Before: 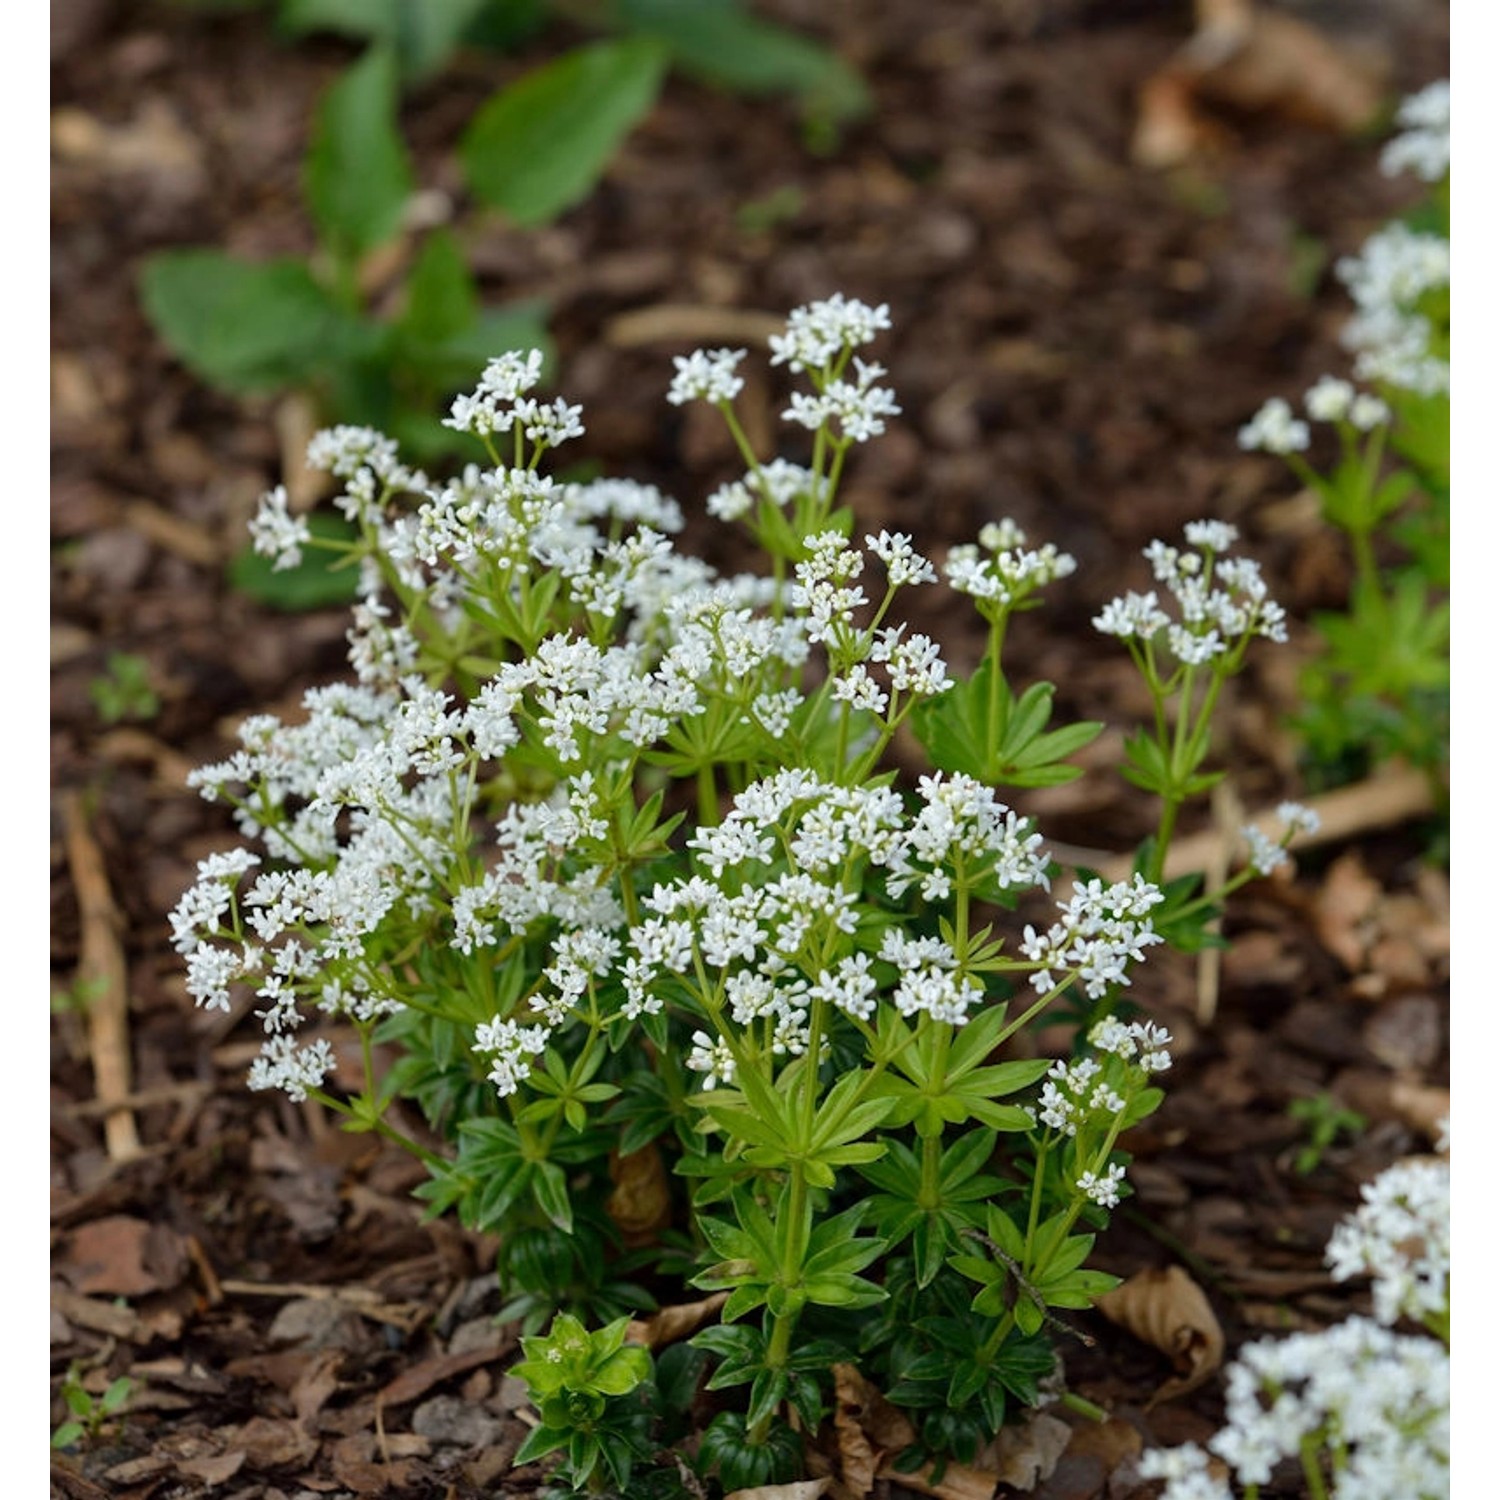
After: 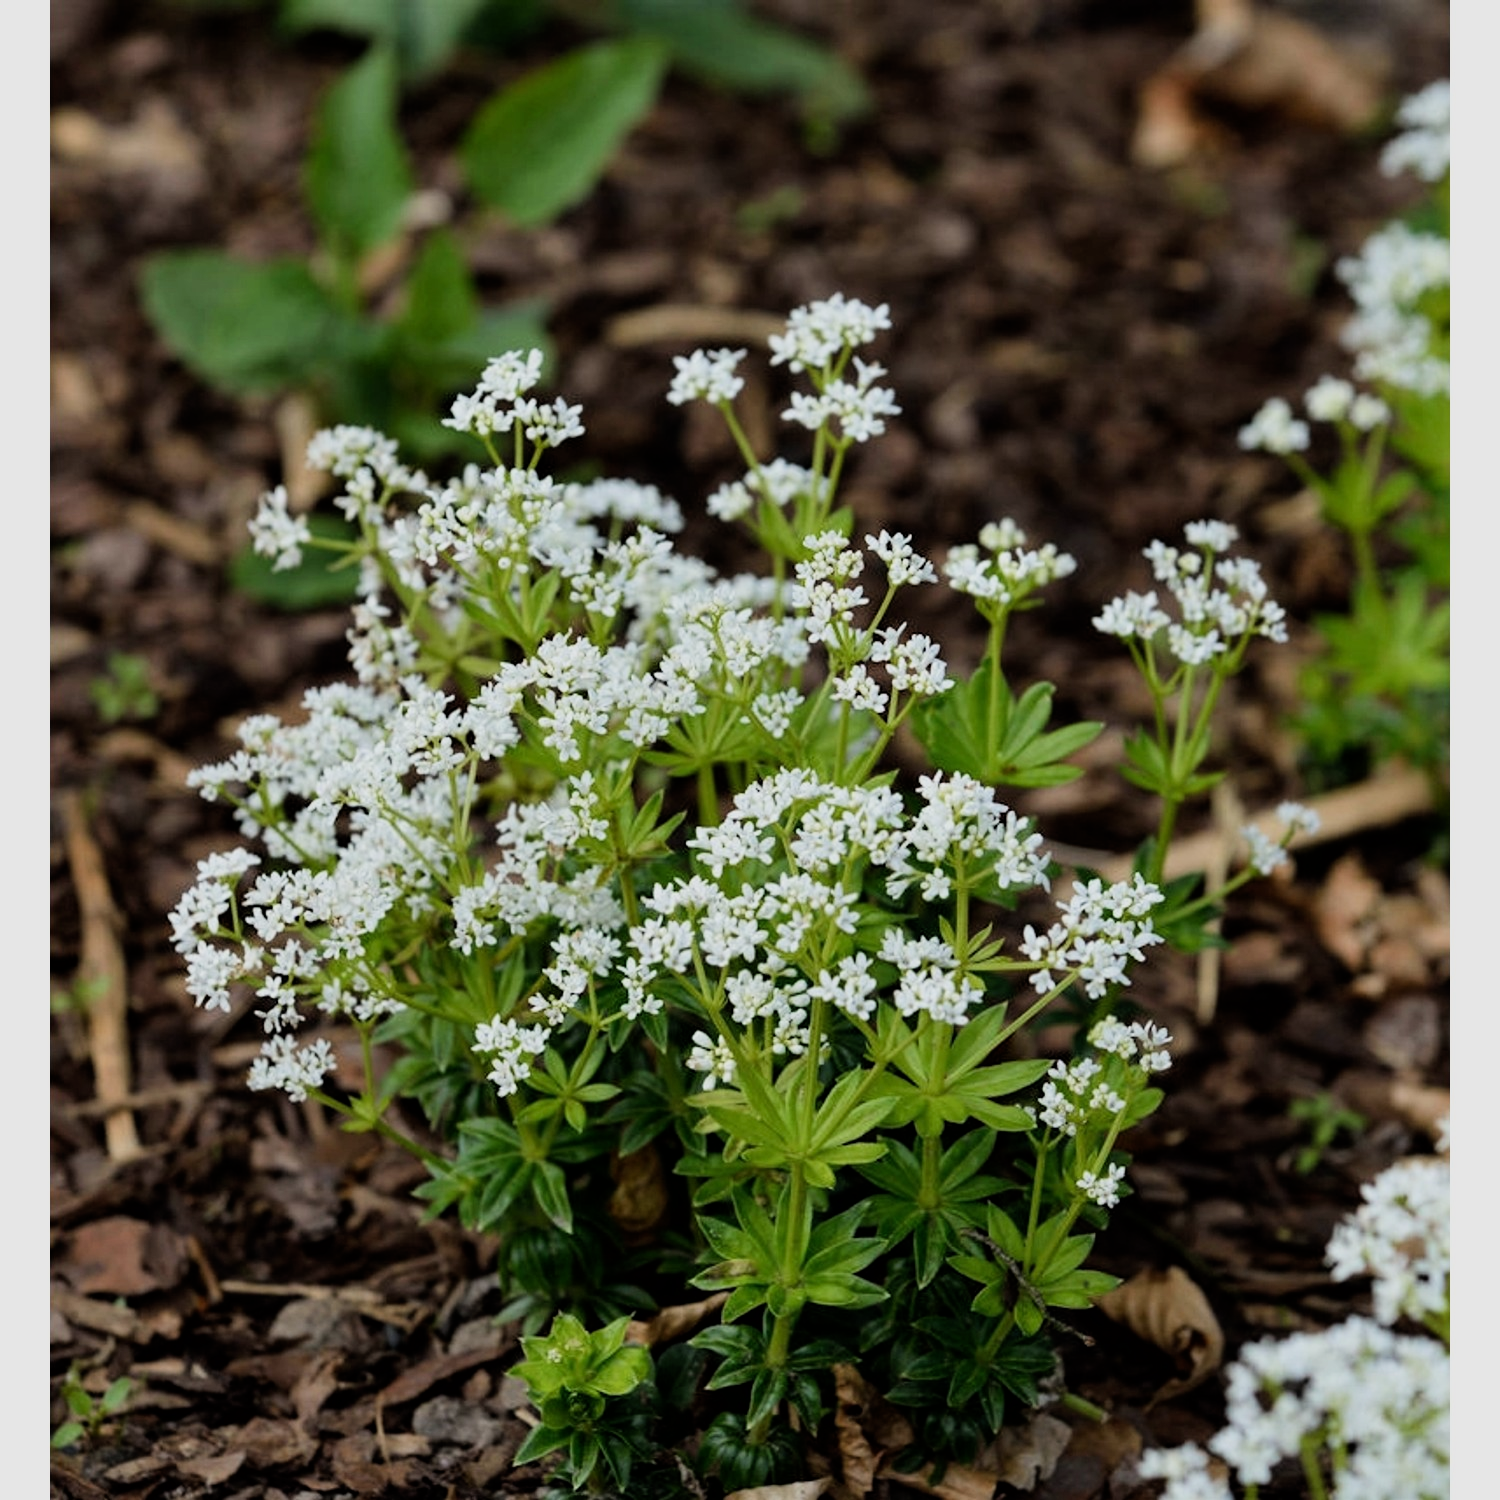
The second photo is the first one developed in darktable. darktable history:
filmic rgb: black relative exposure -16 EV, white relative exposure 5.28 EV, threshold 5.97 EV, hardness 5.92, contrast 1.245, enable highlight reconstruction true
